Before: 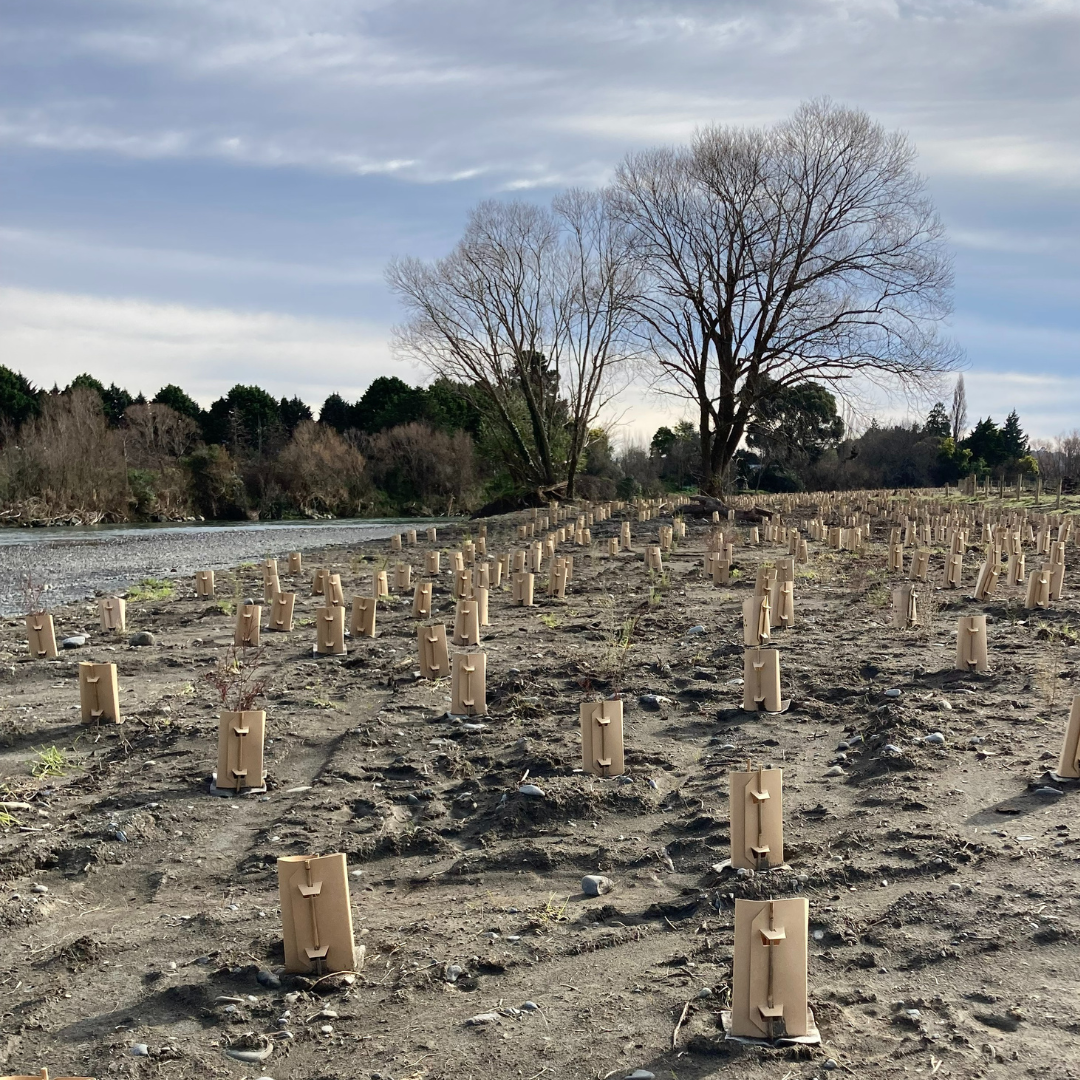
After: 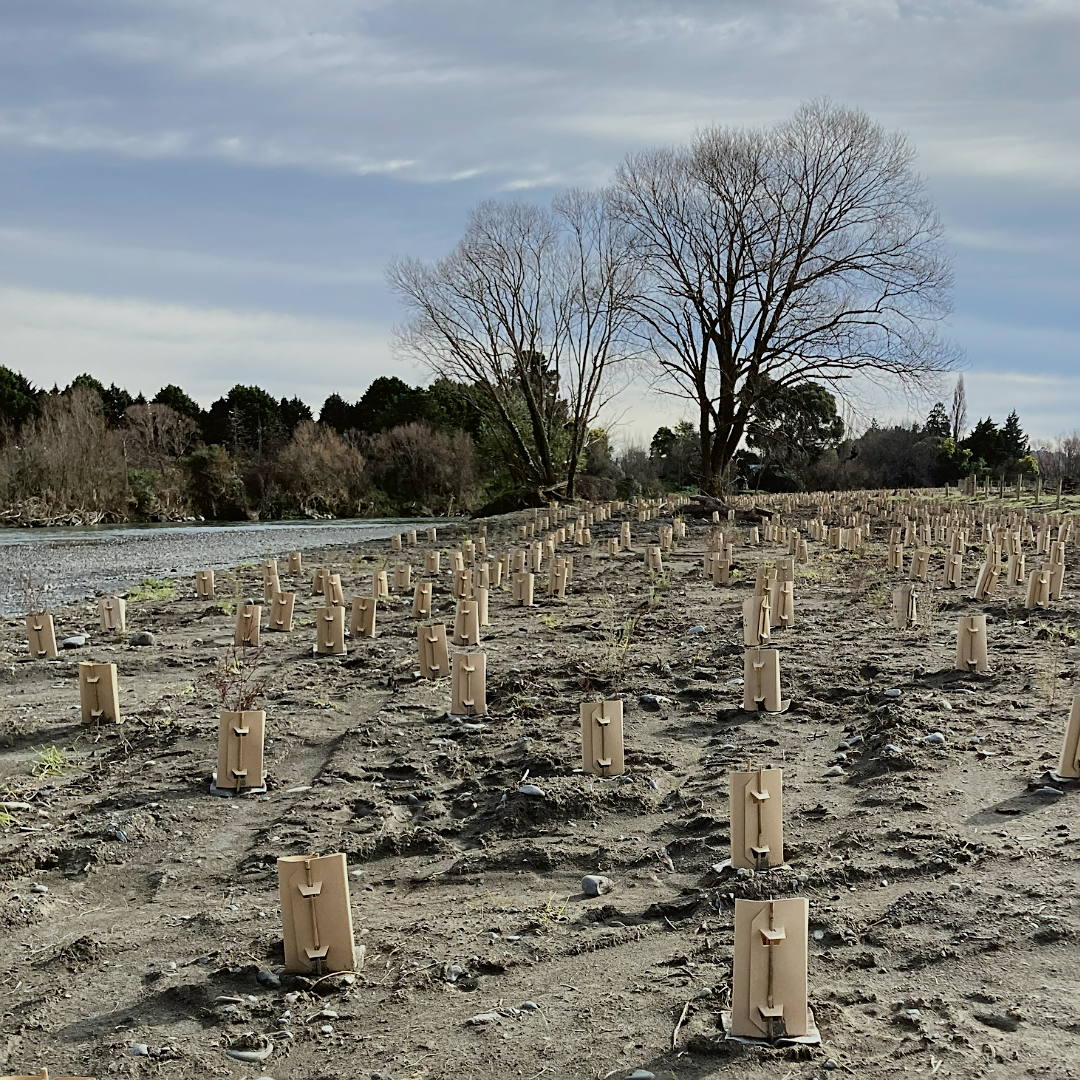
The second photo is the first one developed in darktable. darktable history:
filmic rgb: black relative exposure -8.15 EV, white relative exposure 3.76 EV, hardness 4.46
sharpen: on, module defaults
color balance: lift [1.004, 1.002, 1.002, 0.998], gamma [1, 1.007, 1.002, 0.993], gain [1, 0.977, 1.013, 1.023], contrast -3.64%
